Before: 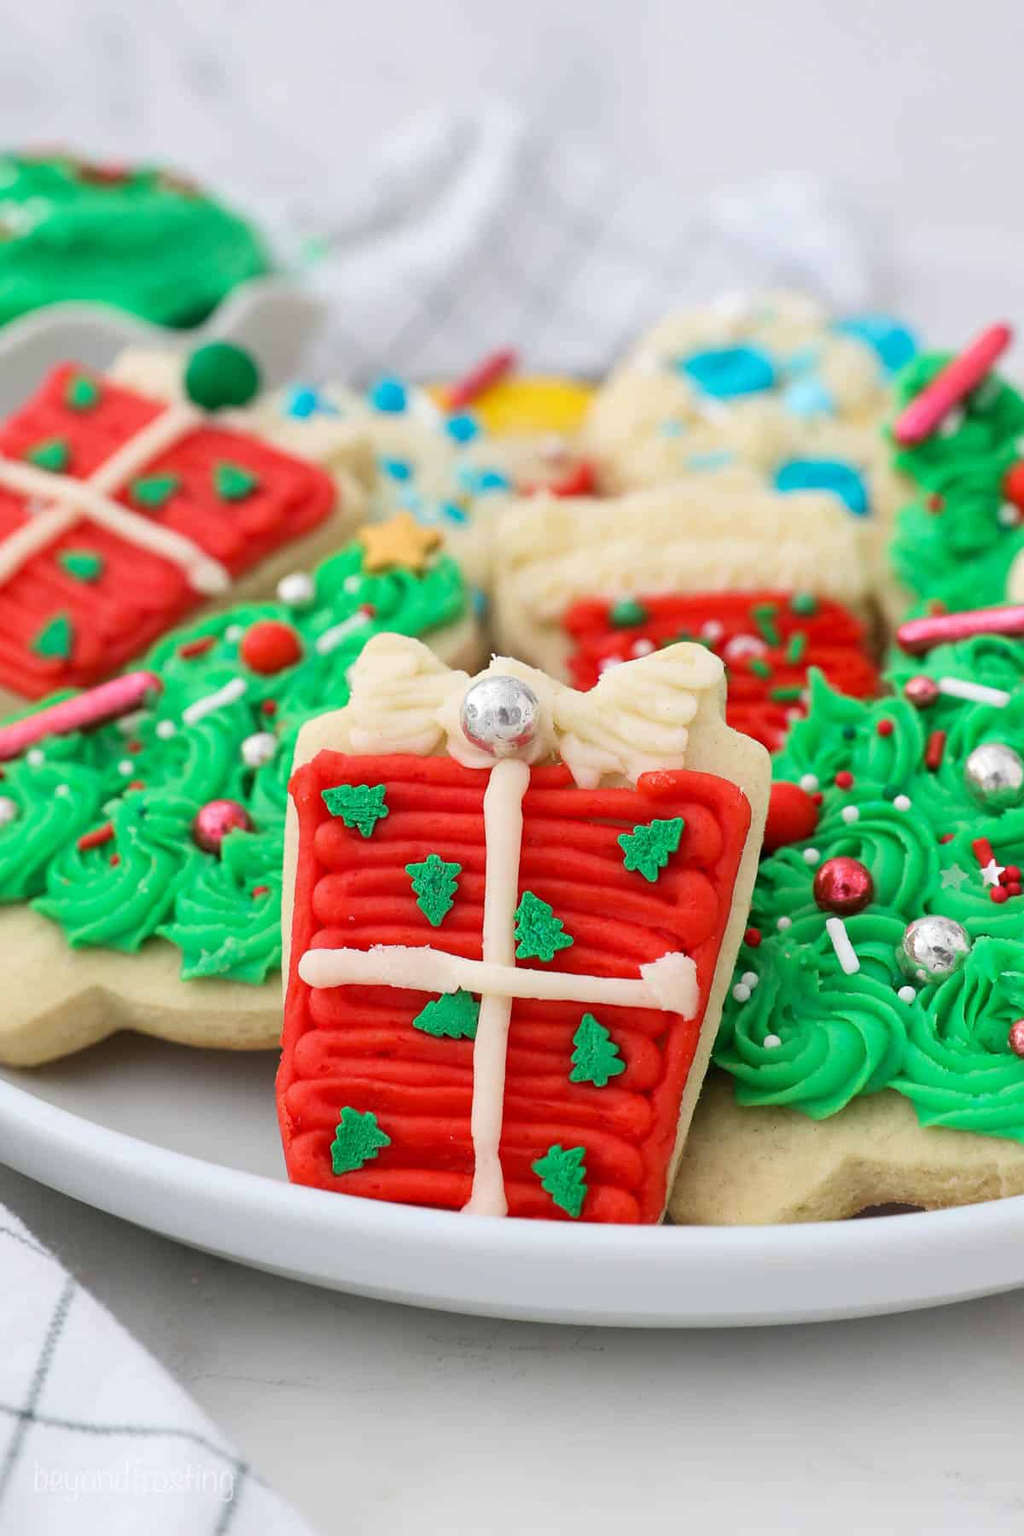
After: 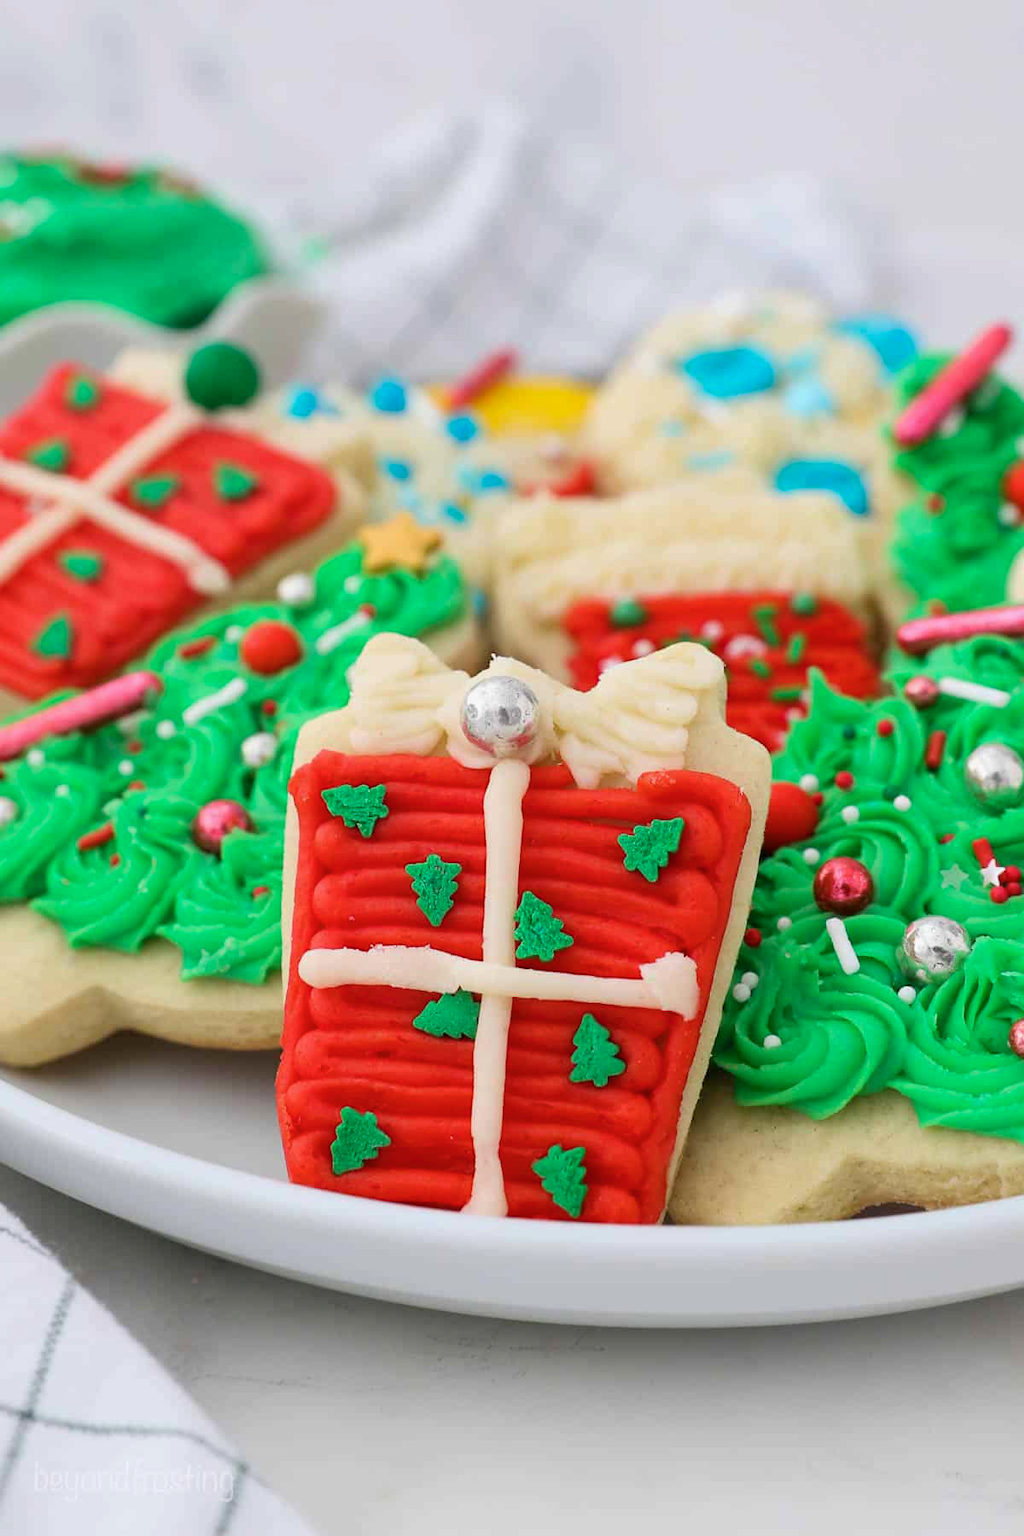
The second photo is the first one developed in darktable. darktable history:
color balance rgb: perceptual saturation grading › global saturation -0.116%, perceptual brilliance grading › global brilliance 1.559%, perceptual brilliance grading › highlights -3.804%, global vibrance 20%
